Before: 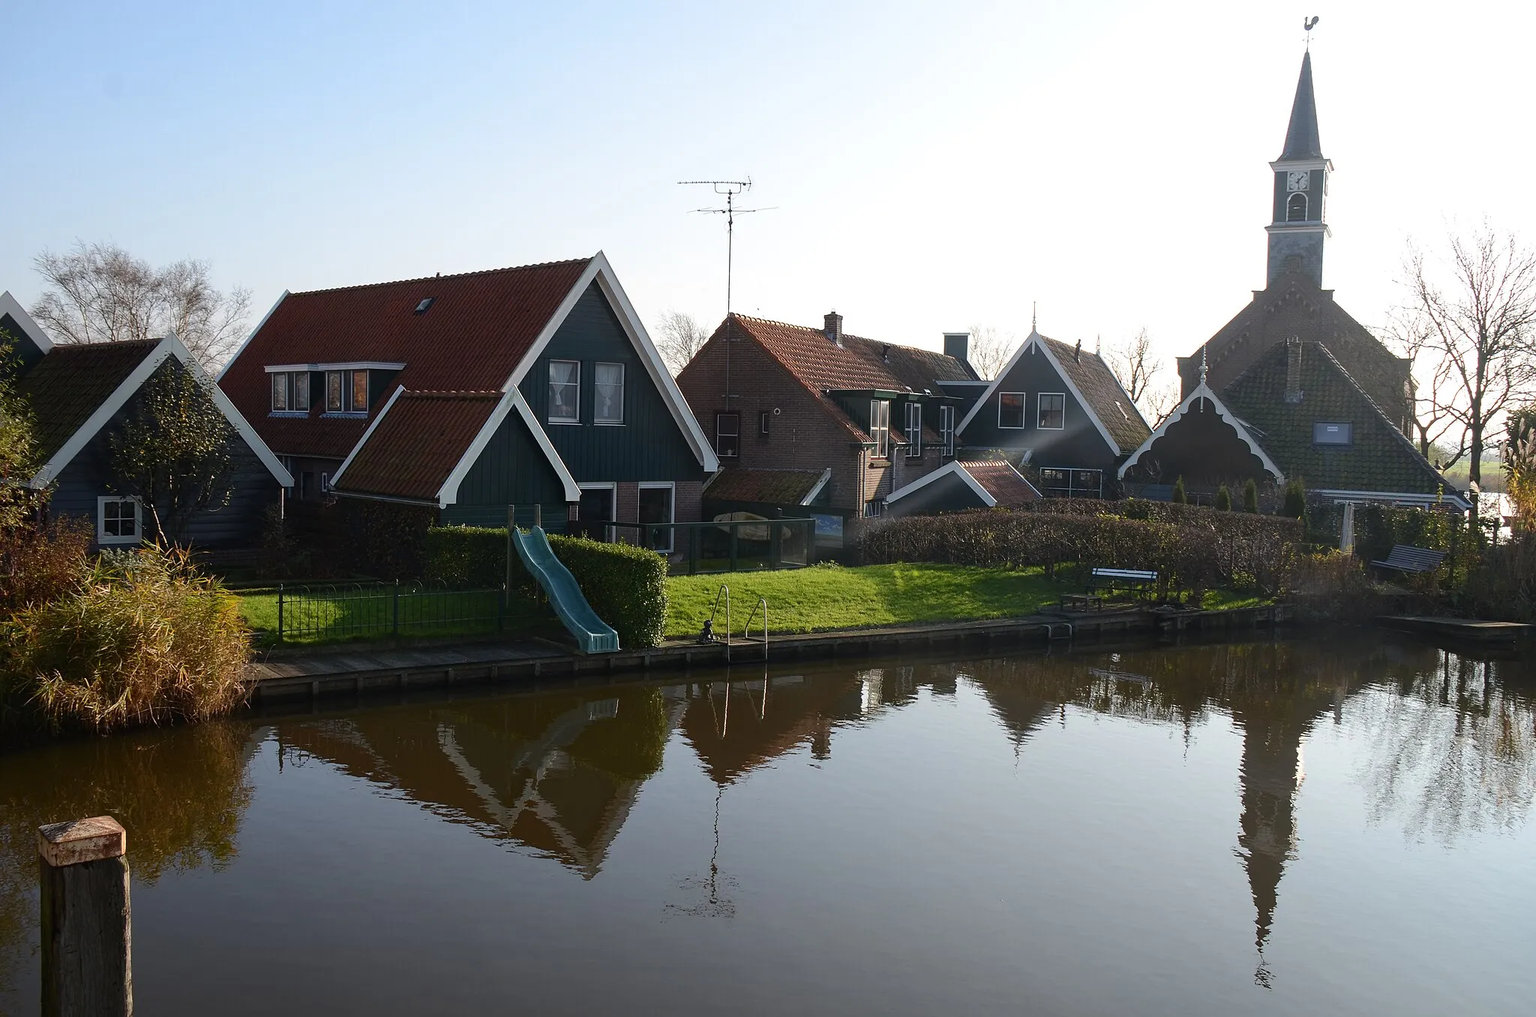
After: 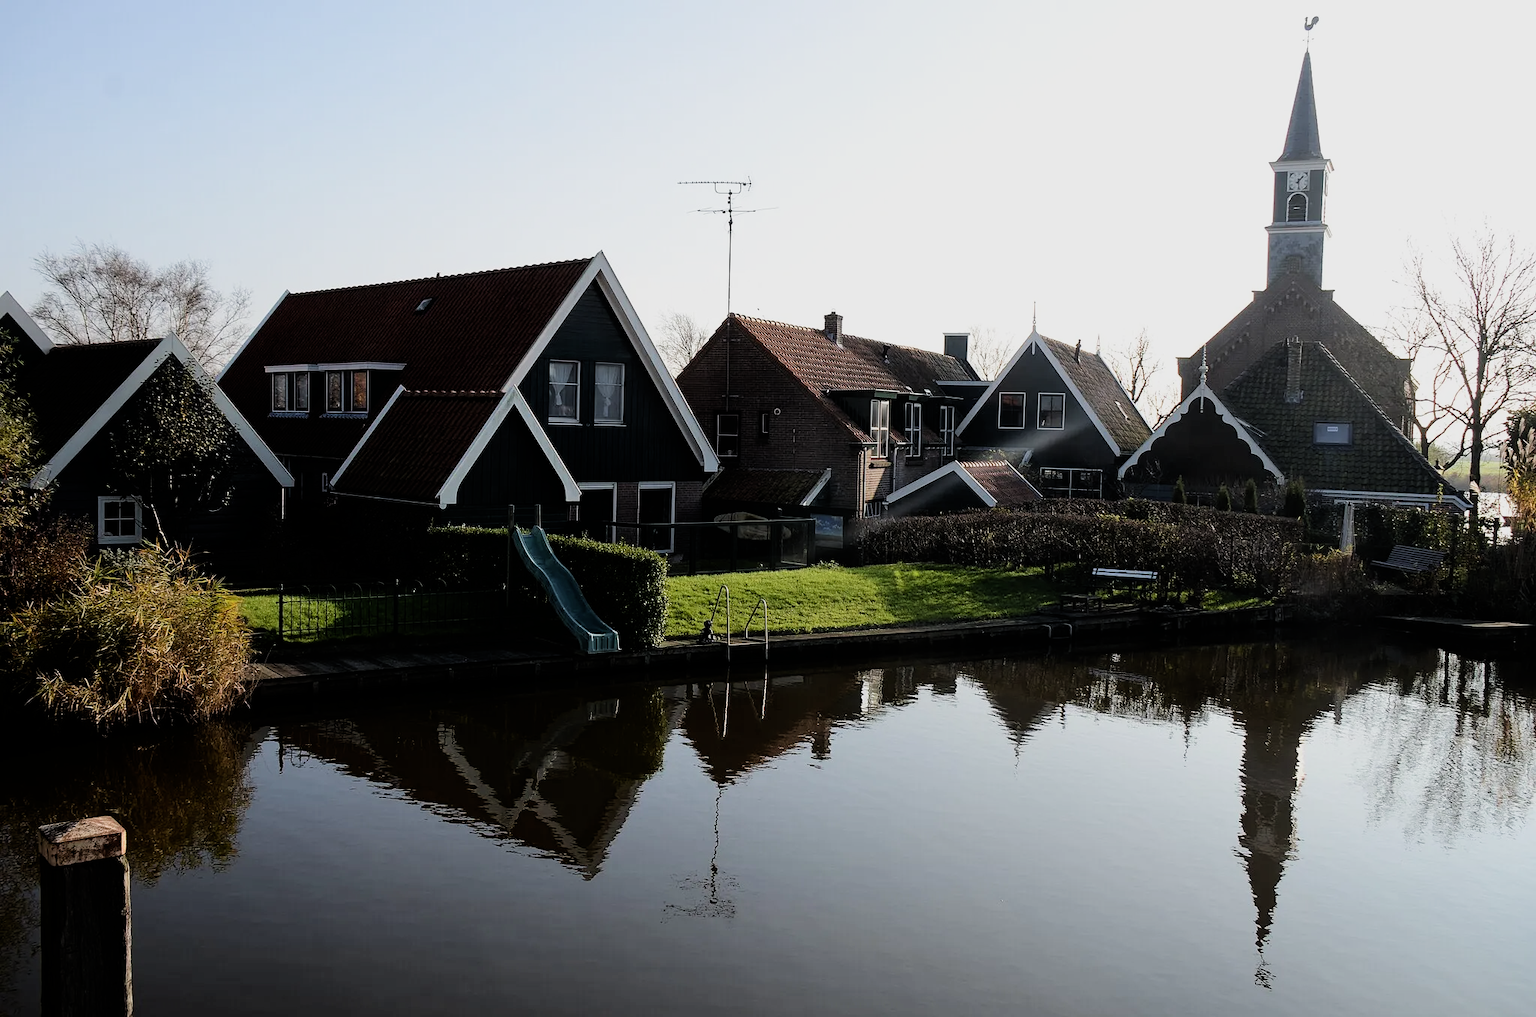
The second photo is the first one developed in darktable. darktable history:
filmic rgb: black relative exposure -5 EV, white relative exposure 3.56 EV, hardness 3.18, contrast 1.301, highlights saturation mix -49.77%
